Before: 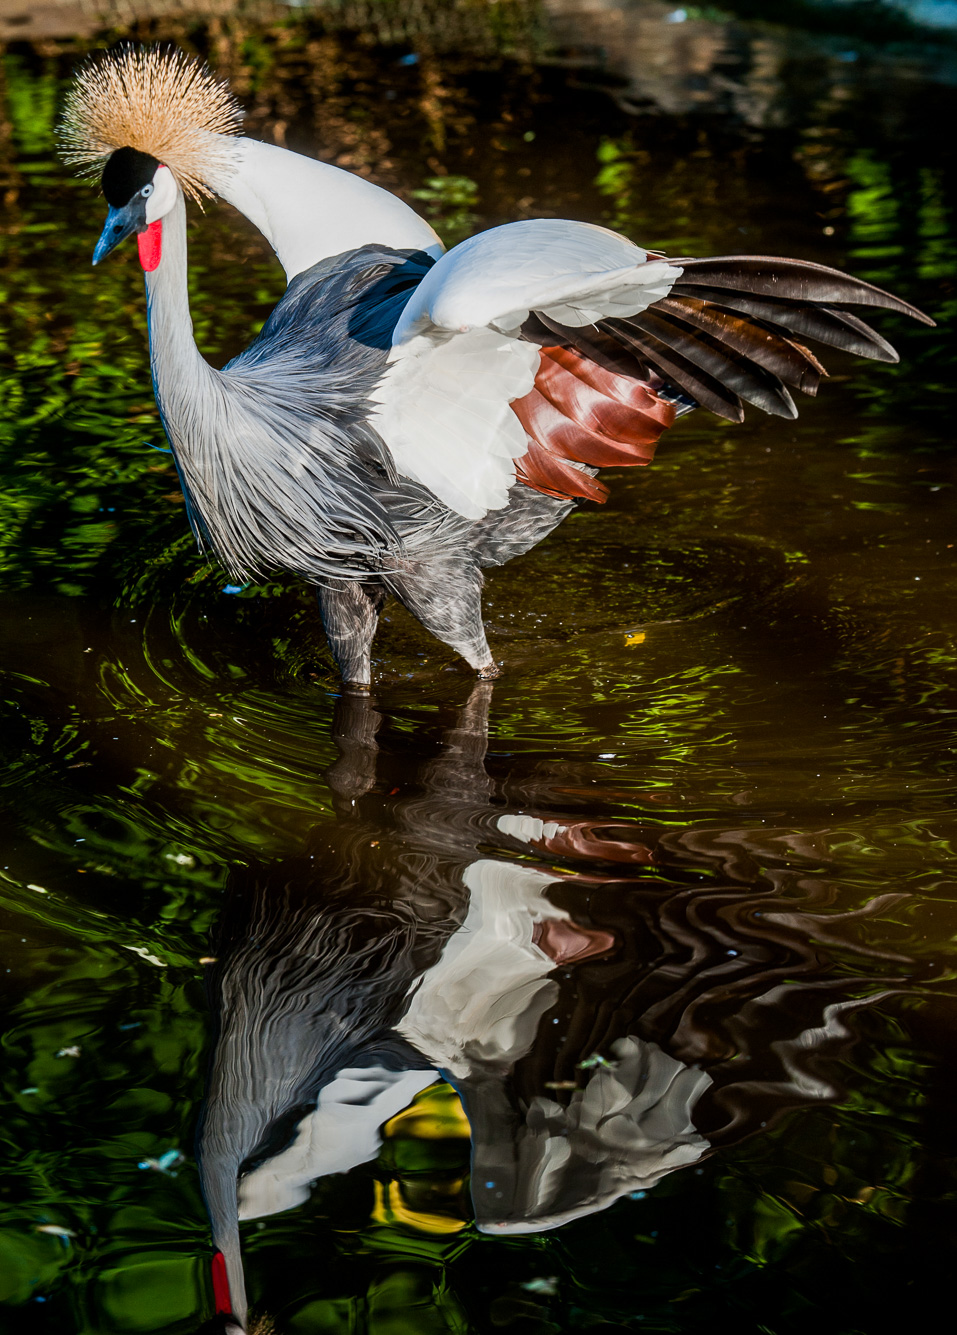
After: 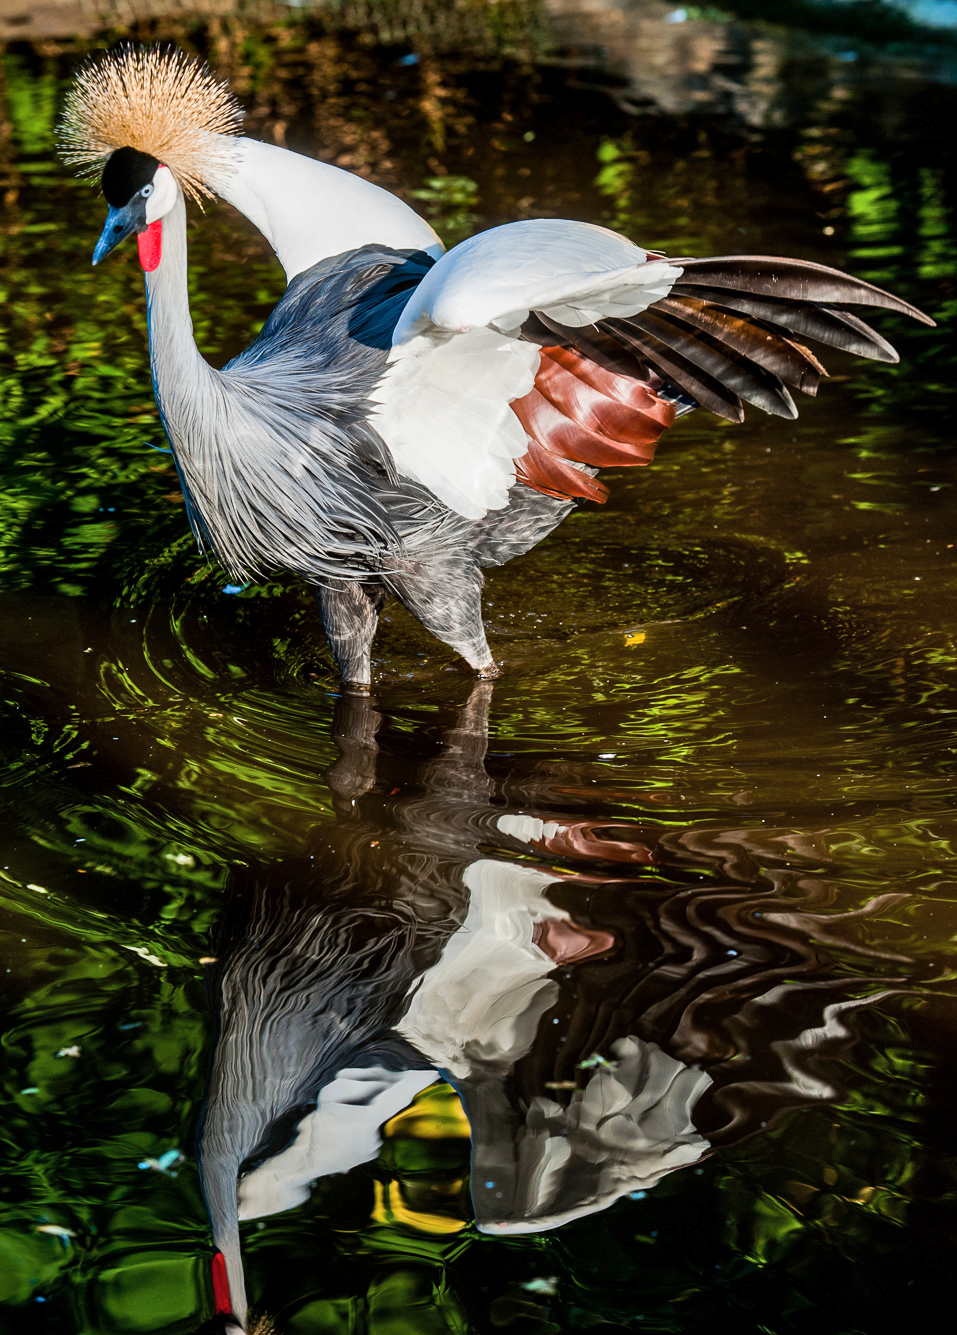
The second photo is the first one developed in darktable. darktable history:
shadows and highlights: shadows 37.27, highlights -28.18, soften with gaussian
exposure: exposure 0.197 EV, compensate highlight preservation false
